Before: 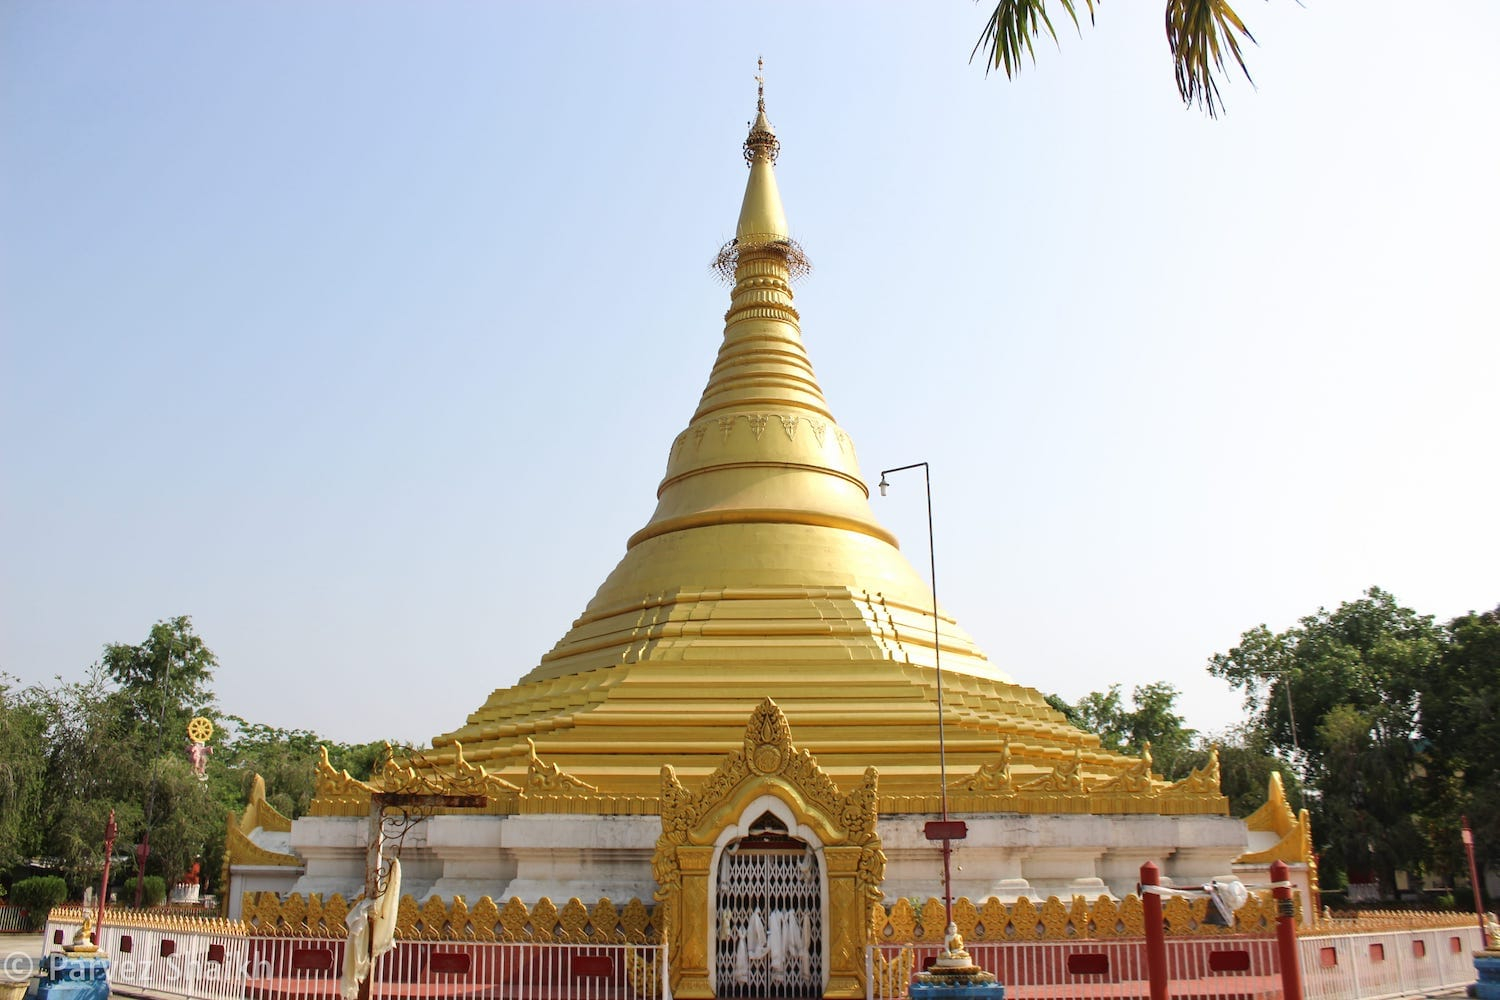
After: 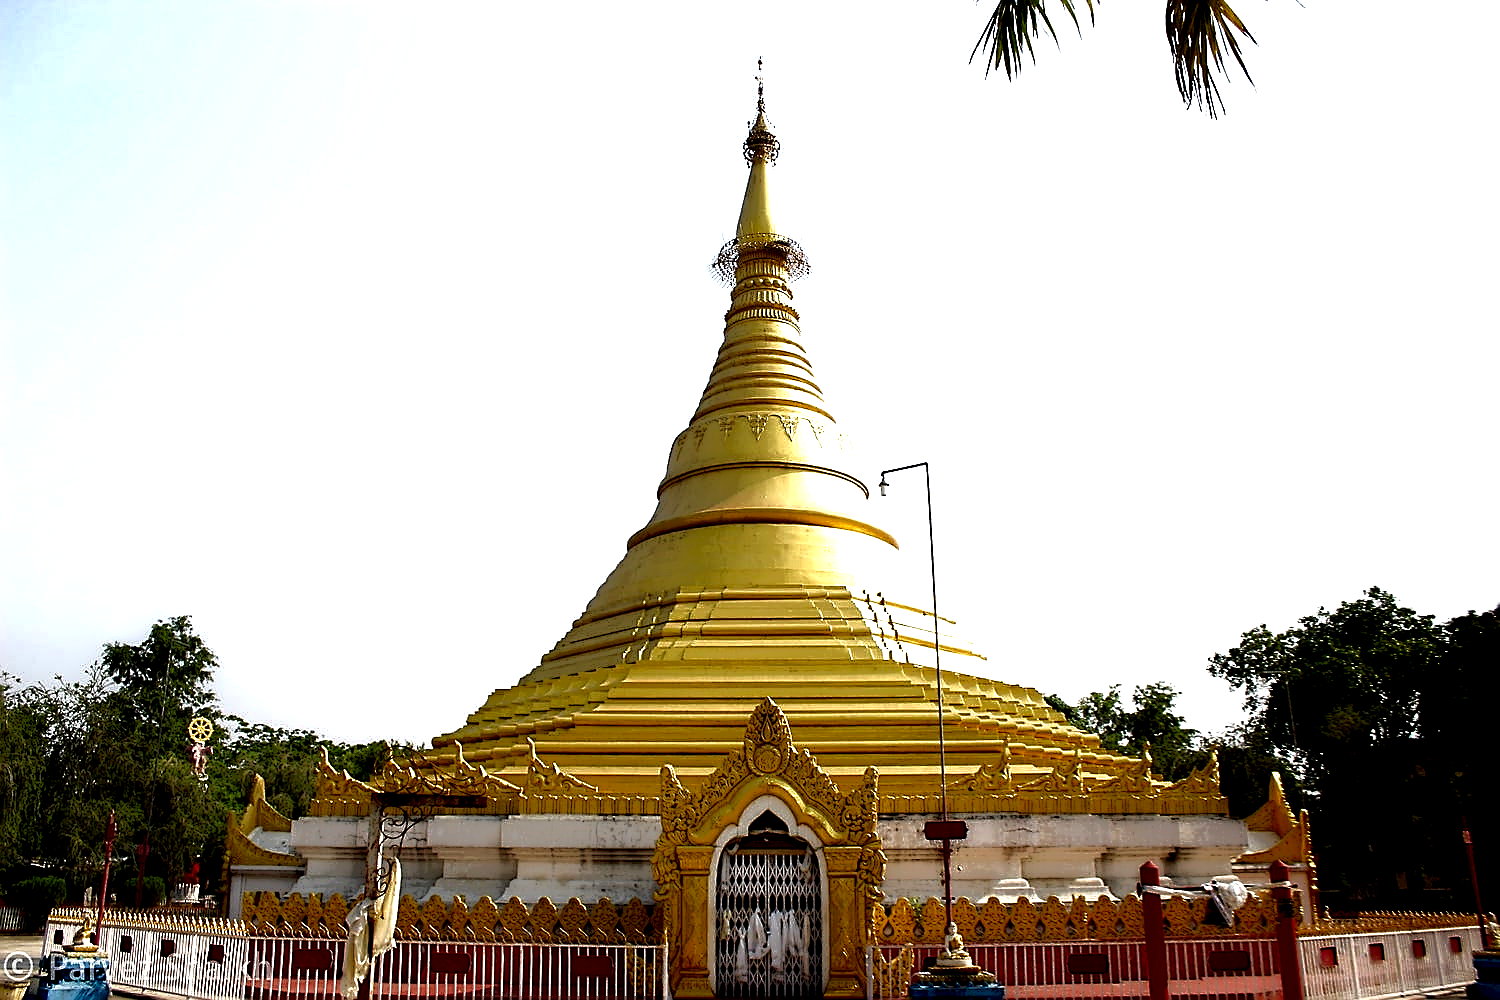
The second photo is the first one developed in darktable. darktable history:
local contrast: highlights 0%, shadows 198%, detail 164%, midtone range 0.001
exposure: black level correction 0, exposure 1.1 EV, compensate exposure bias true, compensate highlight preservation false
sharpen: radius 1.4, amount 1.25, threshold 0.7
